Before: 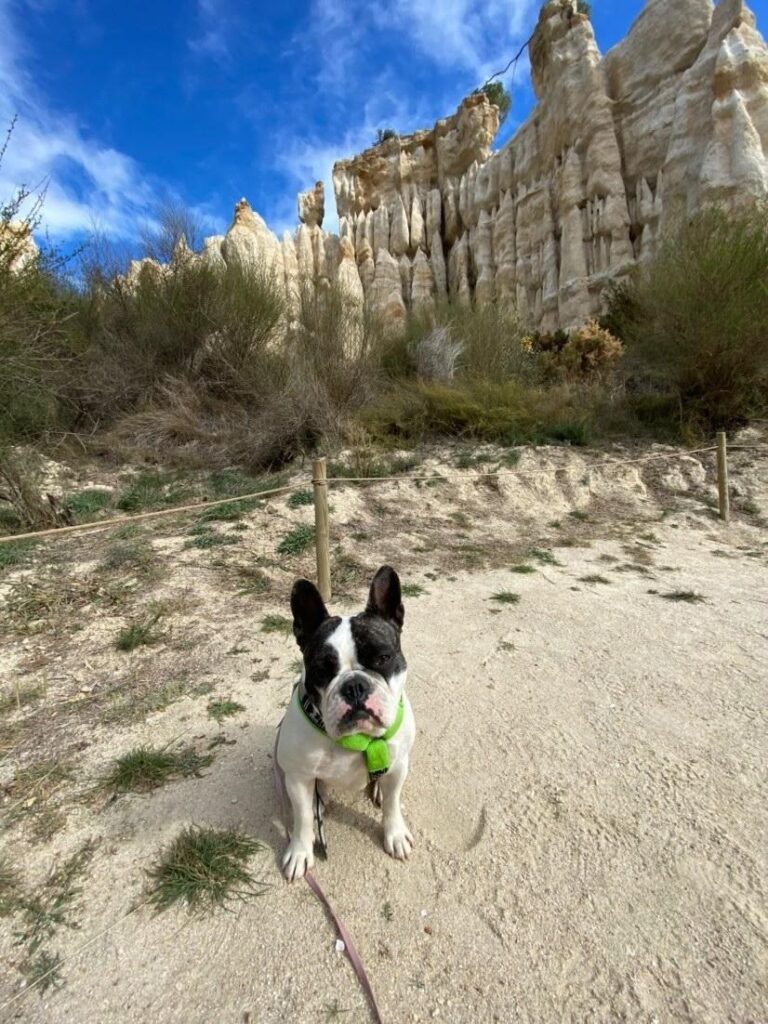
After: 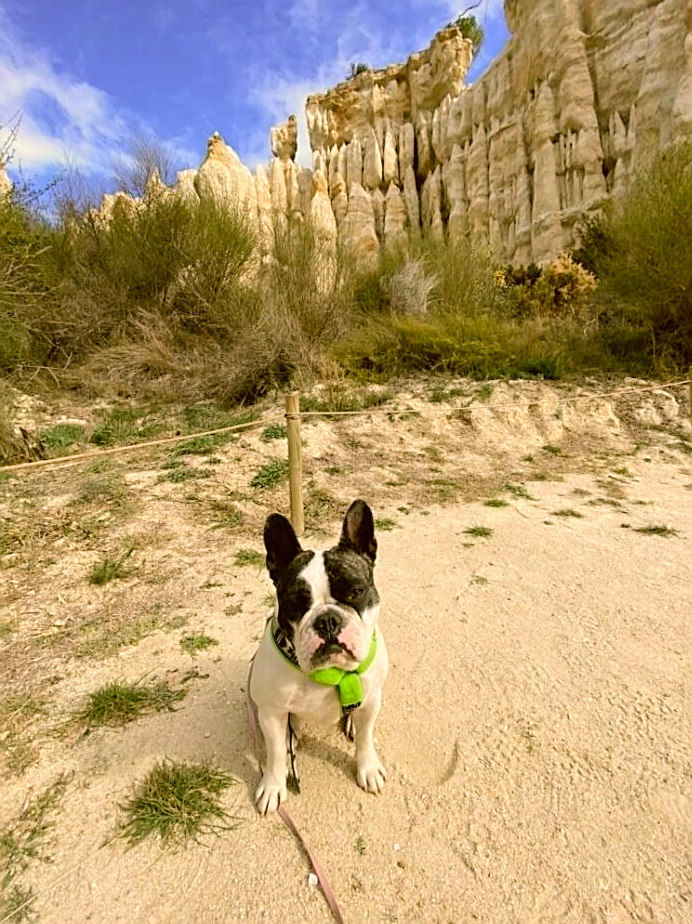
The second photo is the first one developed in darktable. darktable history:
sharpen: amount 0.54
crop: left 3.565%, top 6.476%, right 6.281%, bottom 3.209%
base curve: curves: ch0 [(0, 0) (0.158, 0.273) (0.879, 0.895) (1, 1)]
color correction: highlights a* 8.73, highlights b* 15.59, shadows a* -0.58, shadows b* 26.37
